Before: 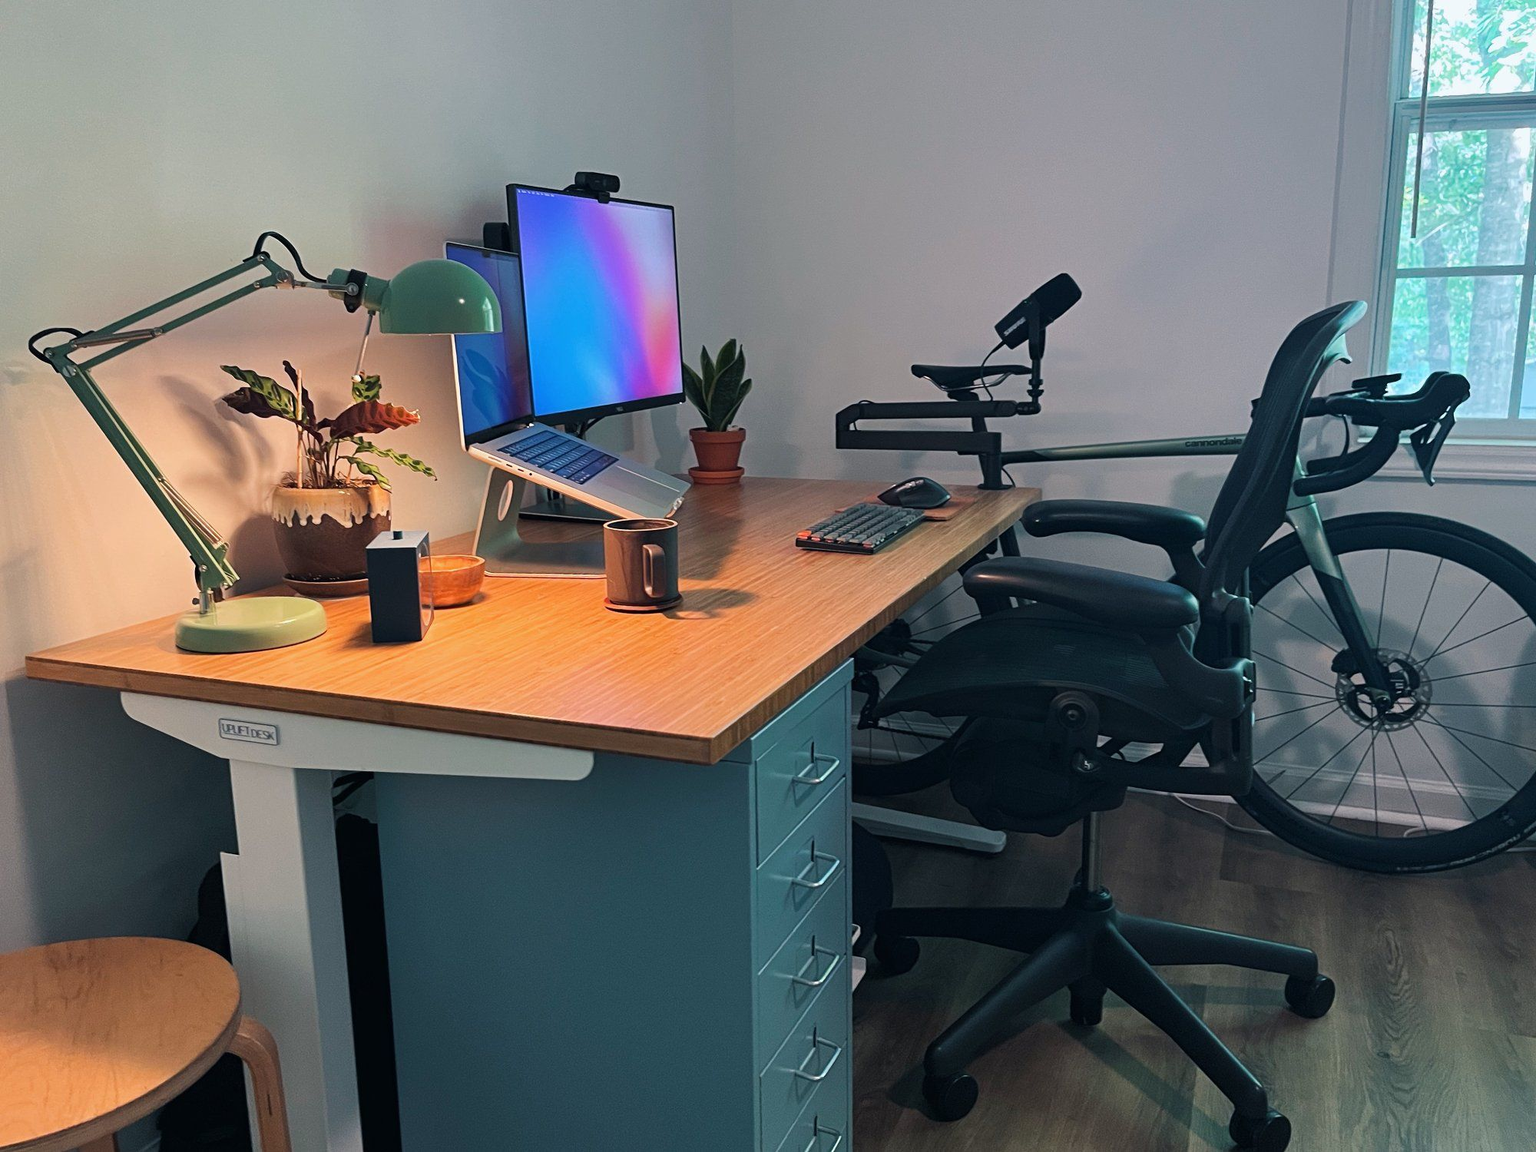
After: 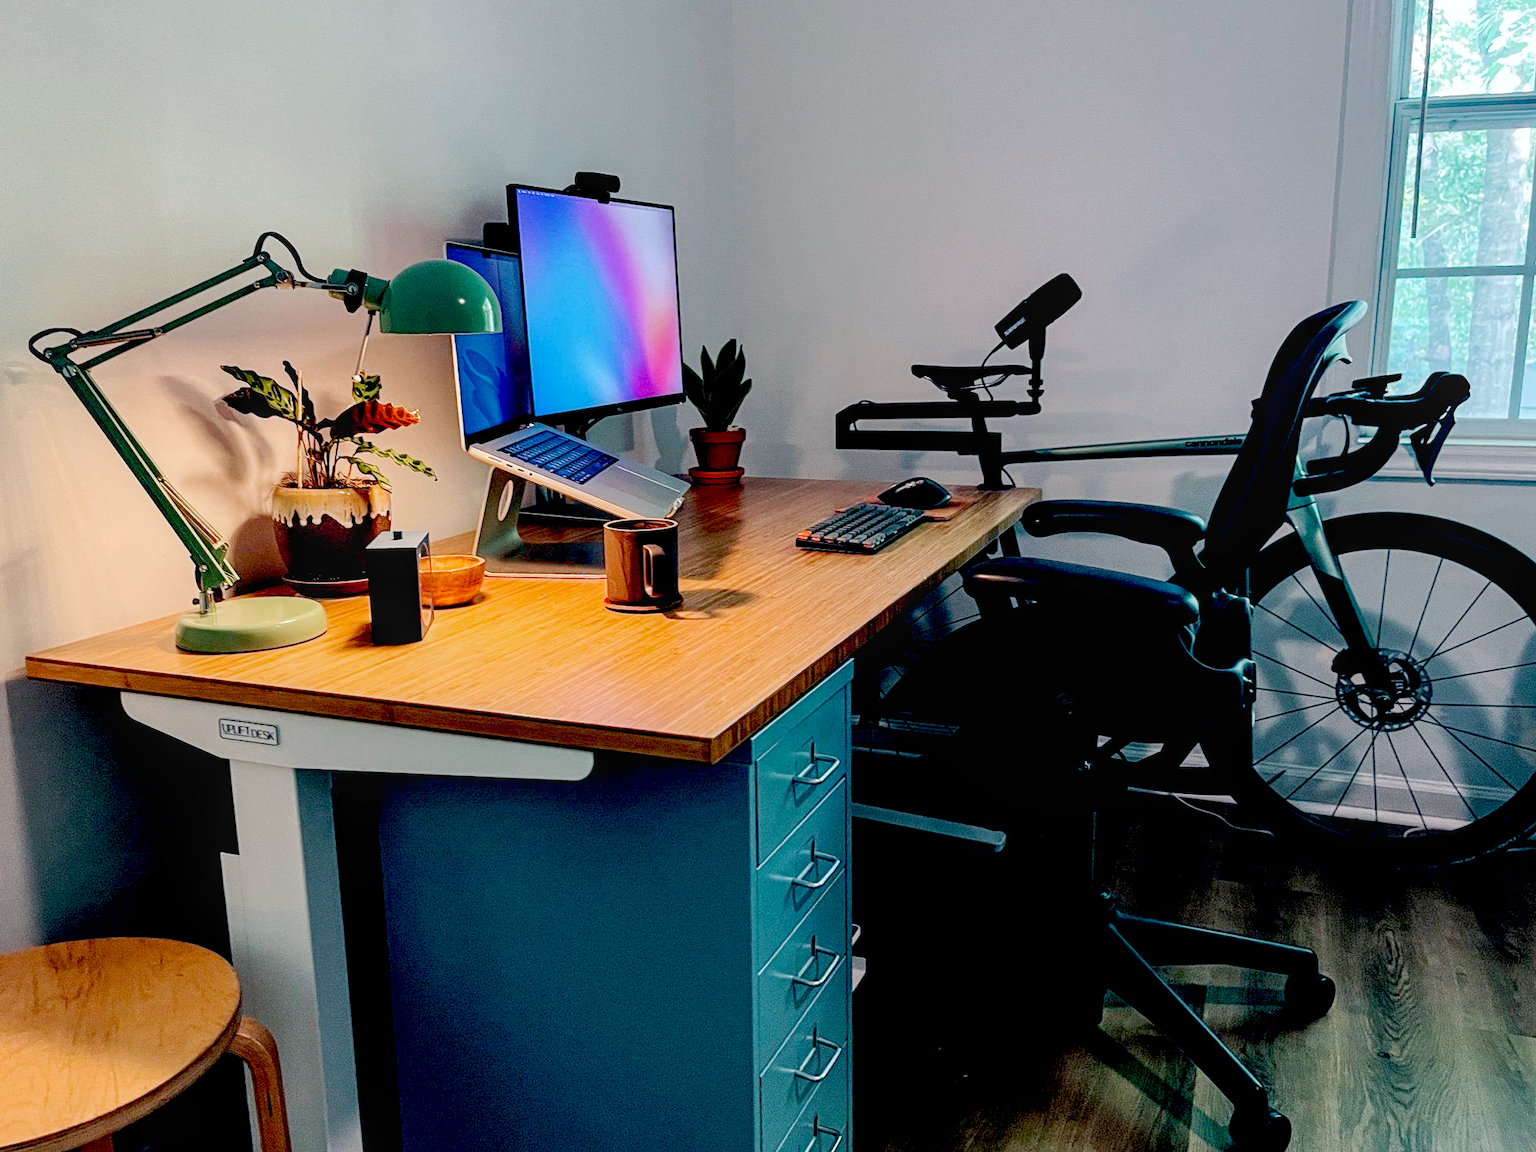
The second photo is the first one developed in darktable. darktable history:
levels: mode automatic
tone equalizer: on, module defaults
exposure: black level correction 0.045, exposure -0.232 EV, compensate highlight preservation false
local contrast: on, module defaults
base curve: curves: ch0 [(0, 0) (0.158, 0.273) (0.879, 0.895) (1, 1)], preserve colors none
